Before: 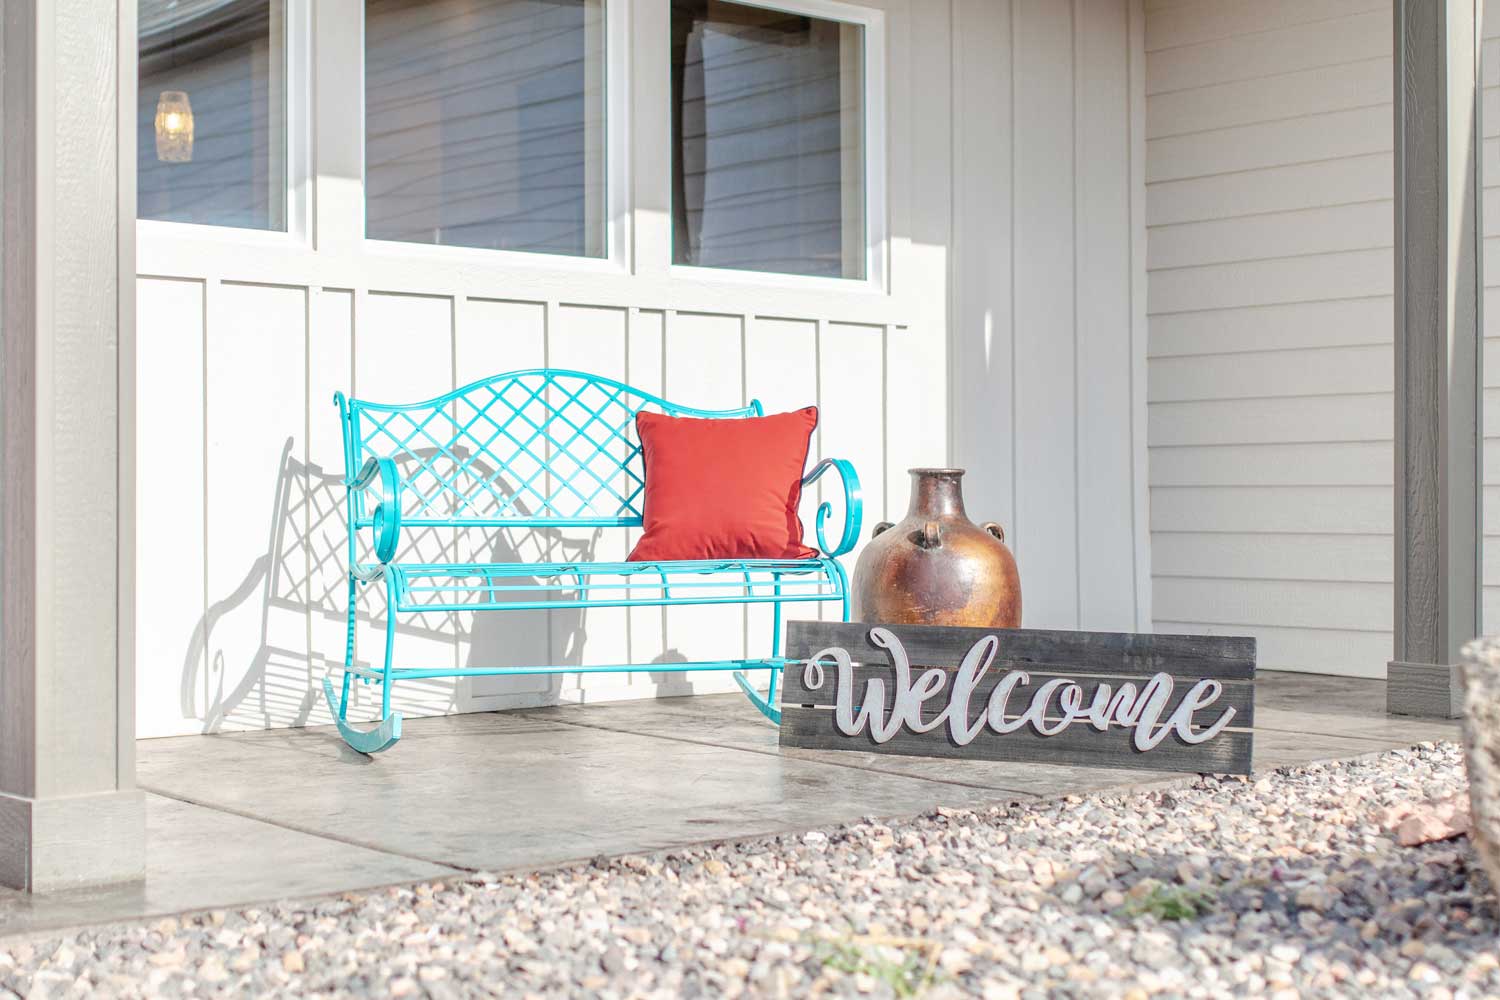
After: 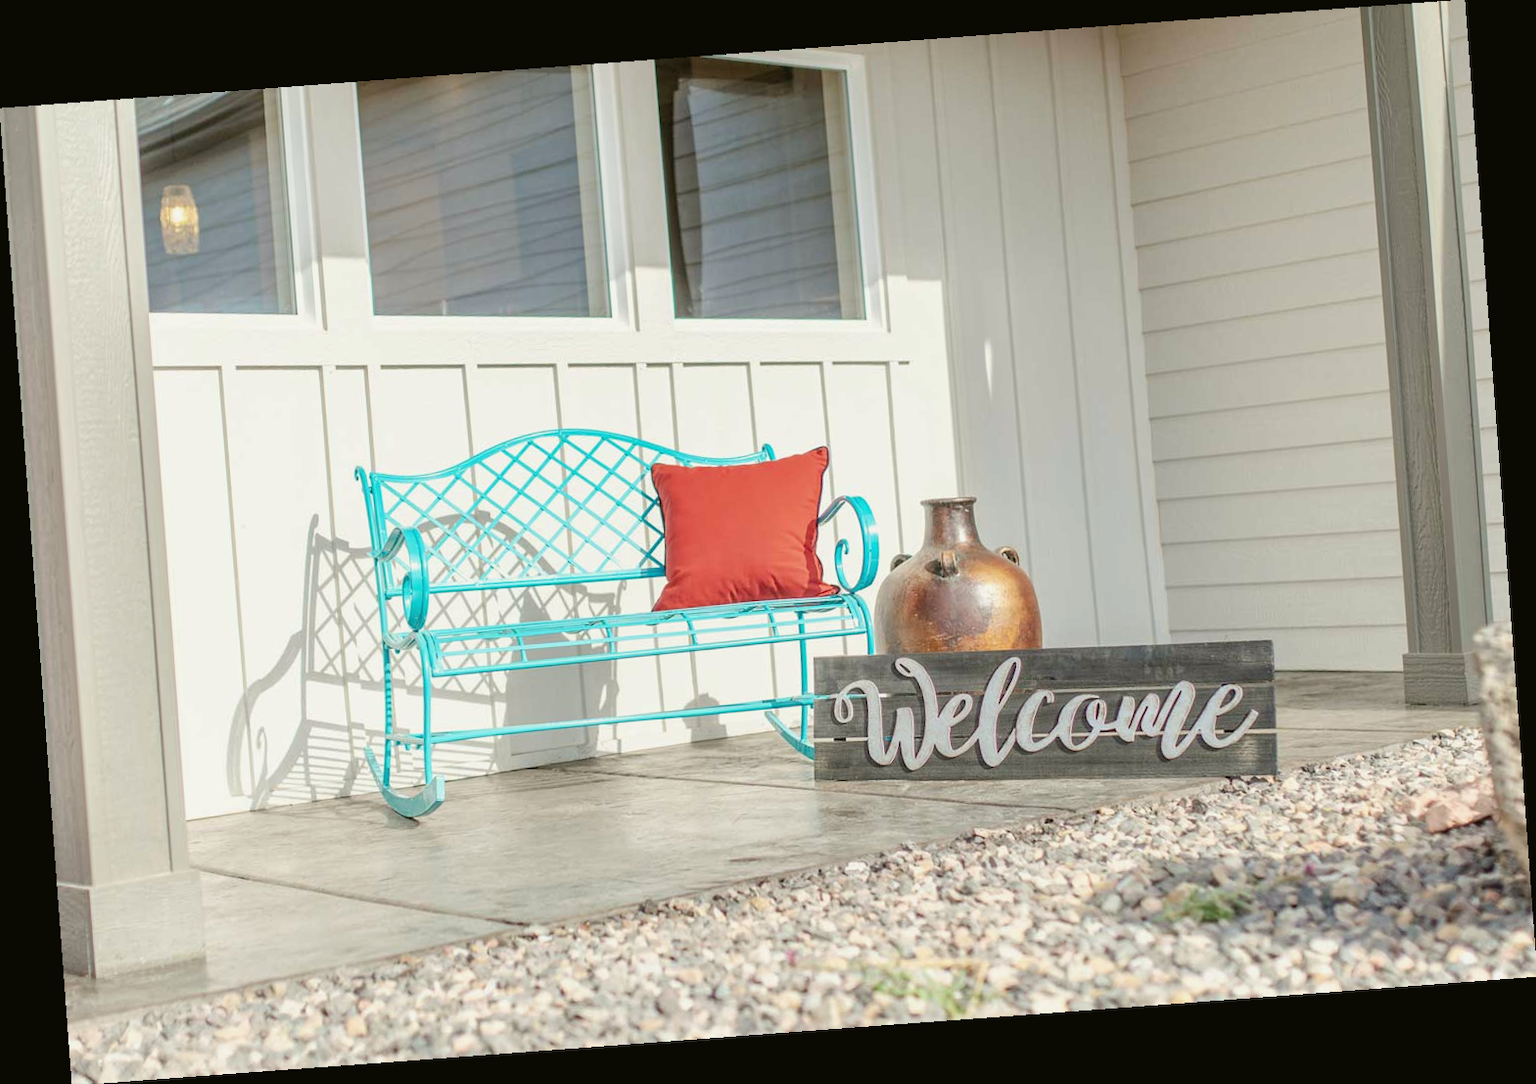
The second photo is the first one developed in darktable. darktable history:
color balance: mode lift, gamma, gain (sRGB), lift [1.04, 1, 1, 0.97], gamma [1.01, 1, 1, 0.97], gain [0.96, 1, 1, 0.97]
rotate and perspective: rotation -4.25°, automatic cropping off
